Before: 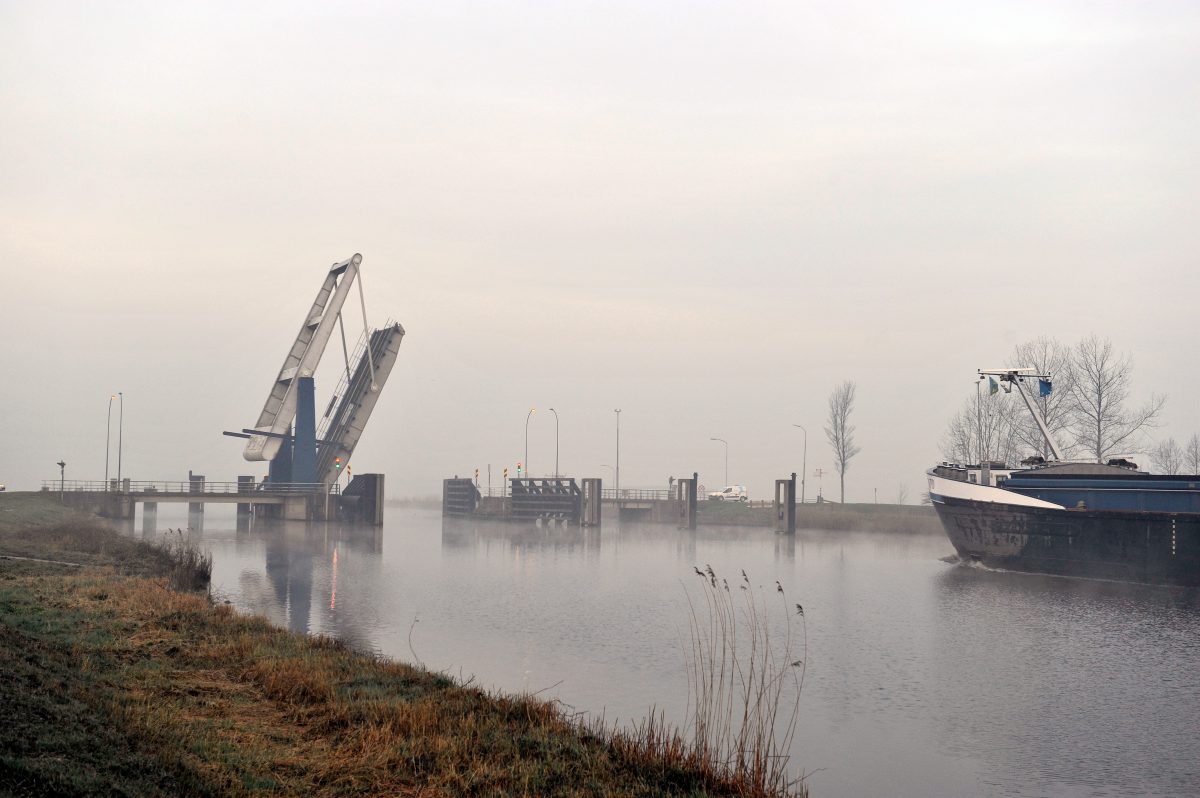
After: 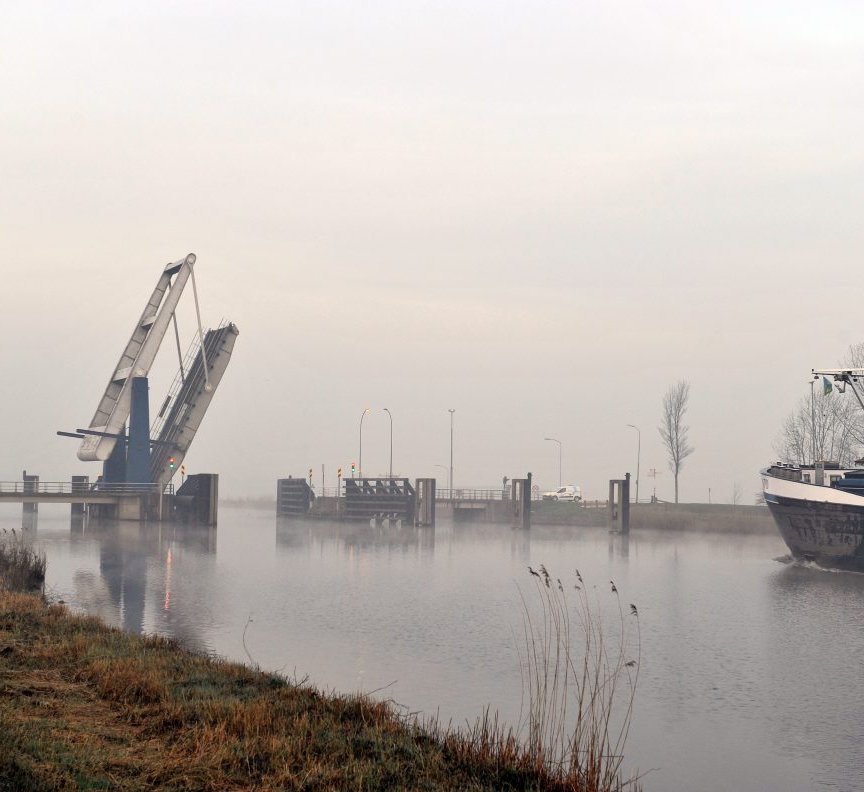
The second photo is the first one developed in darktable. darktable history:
crop: left 13.885%, top 0%, right 13.457%
